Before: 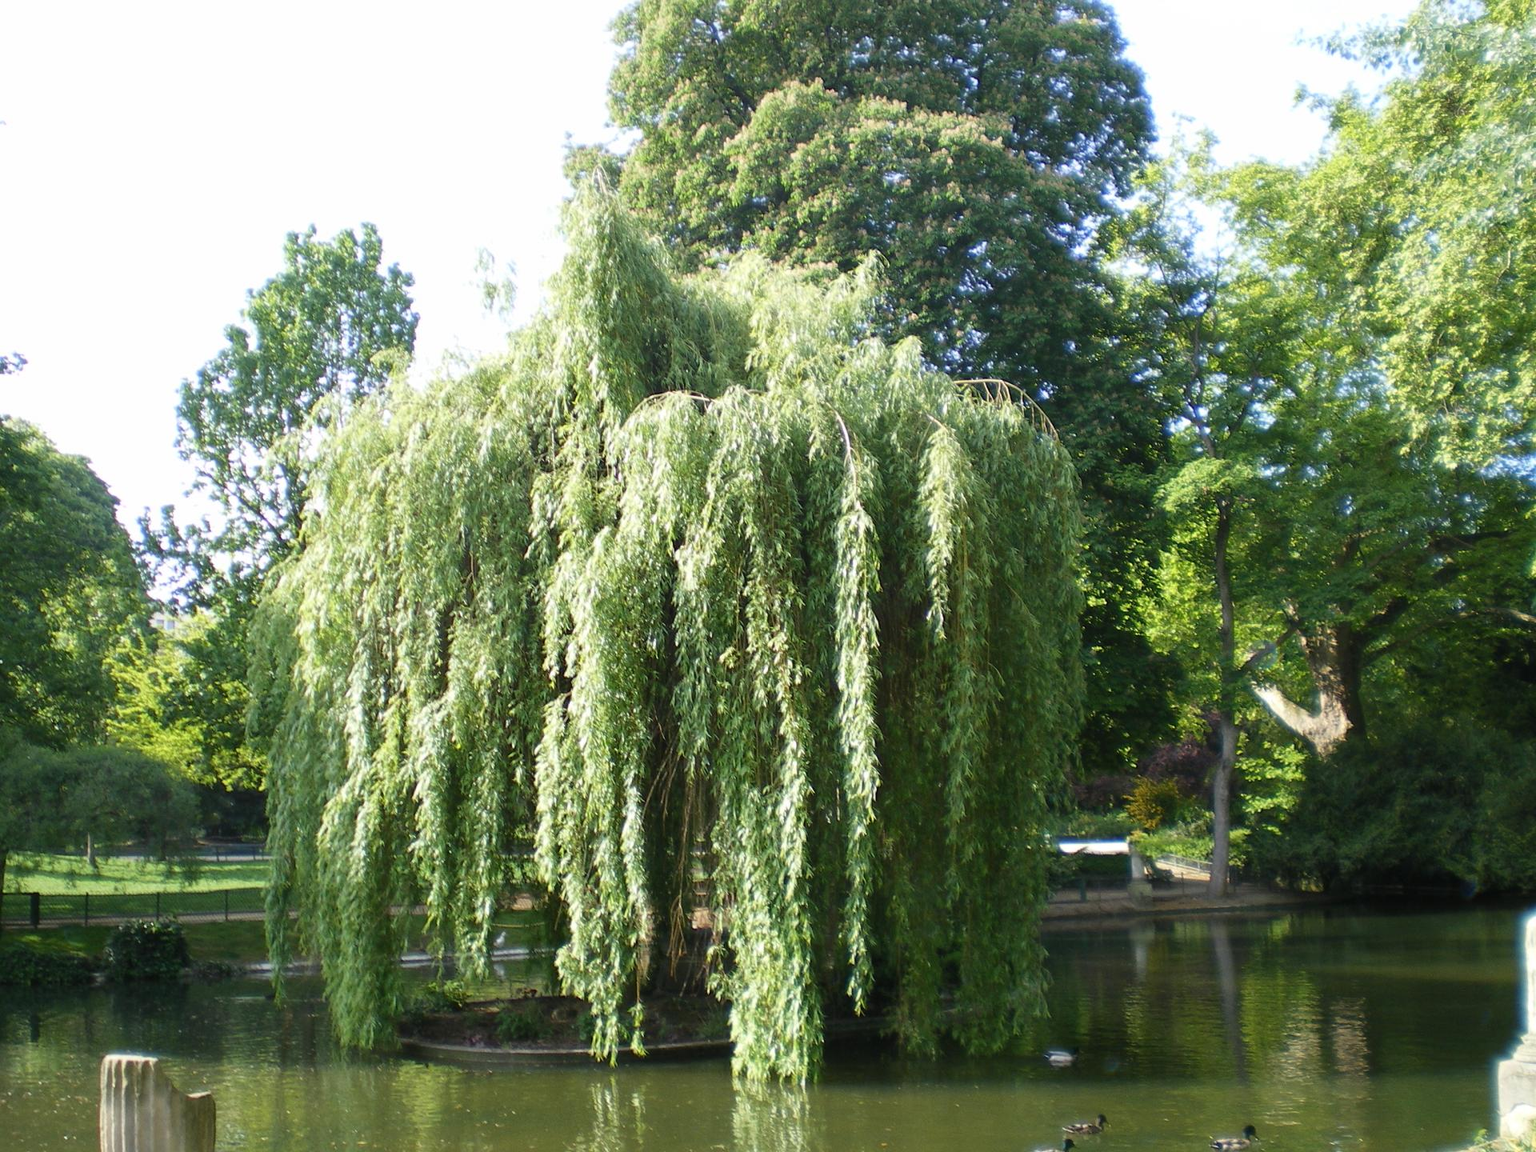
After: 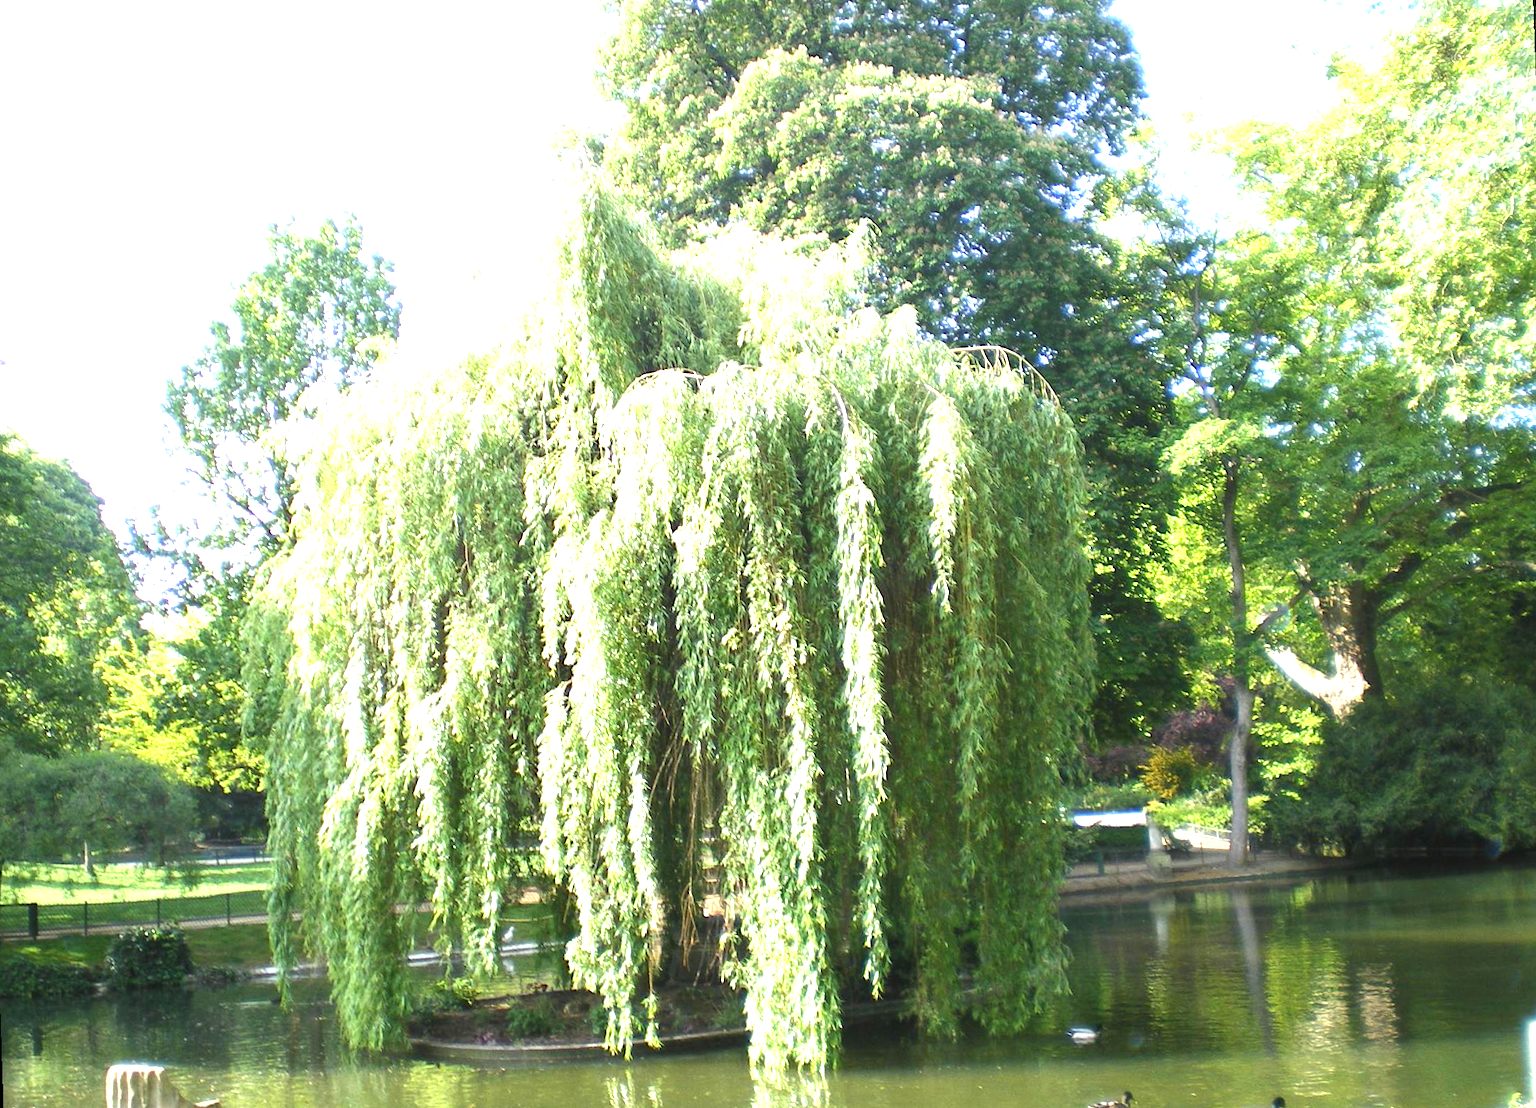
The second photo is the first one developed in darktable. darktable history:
exposure: black level correction 0, exposure 1.45 EV, compensate exposure bias true, compensate highlight preservation false
rotate and perspective: rotation -2°, crop left 0.022, crop right 0.978, crop top 0.049, crop bottom 0.951
